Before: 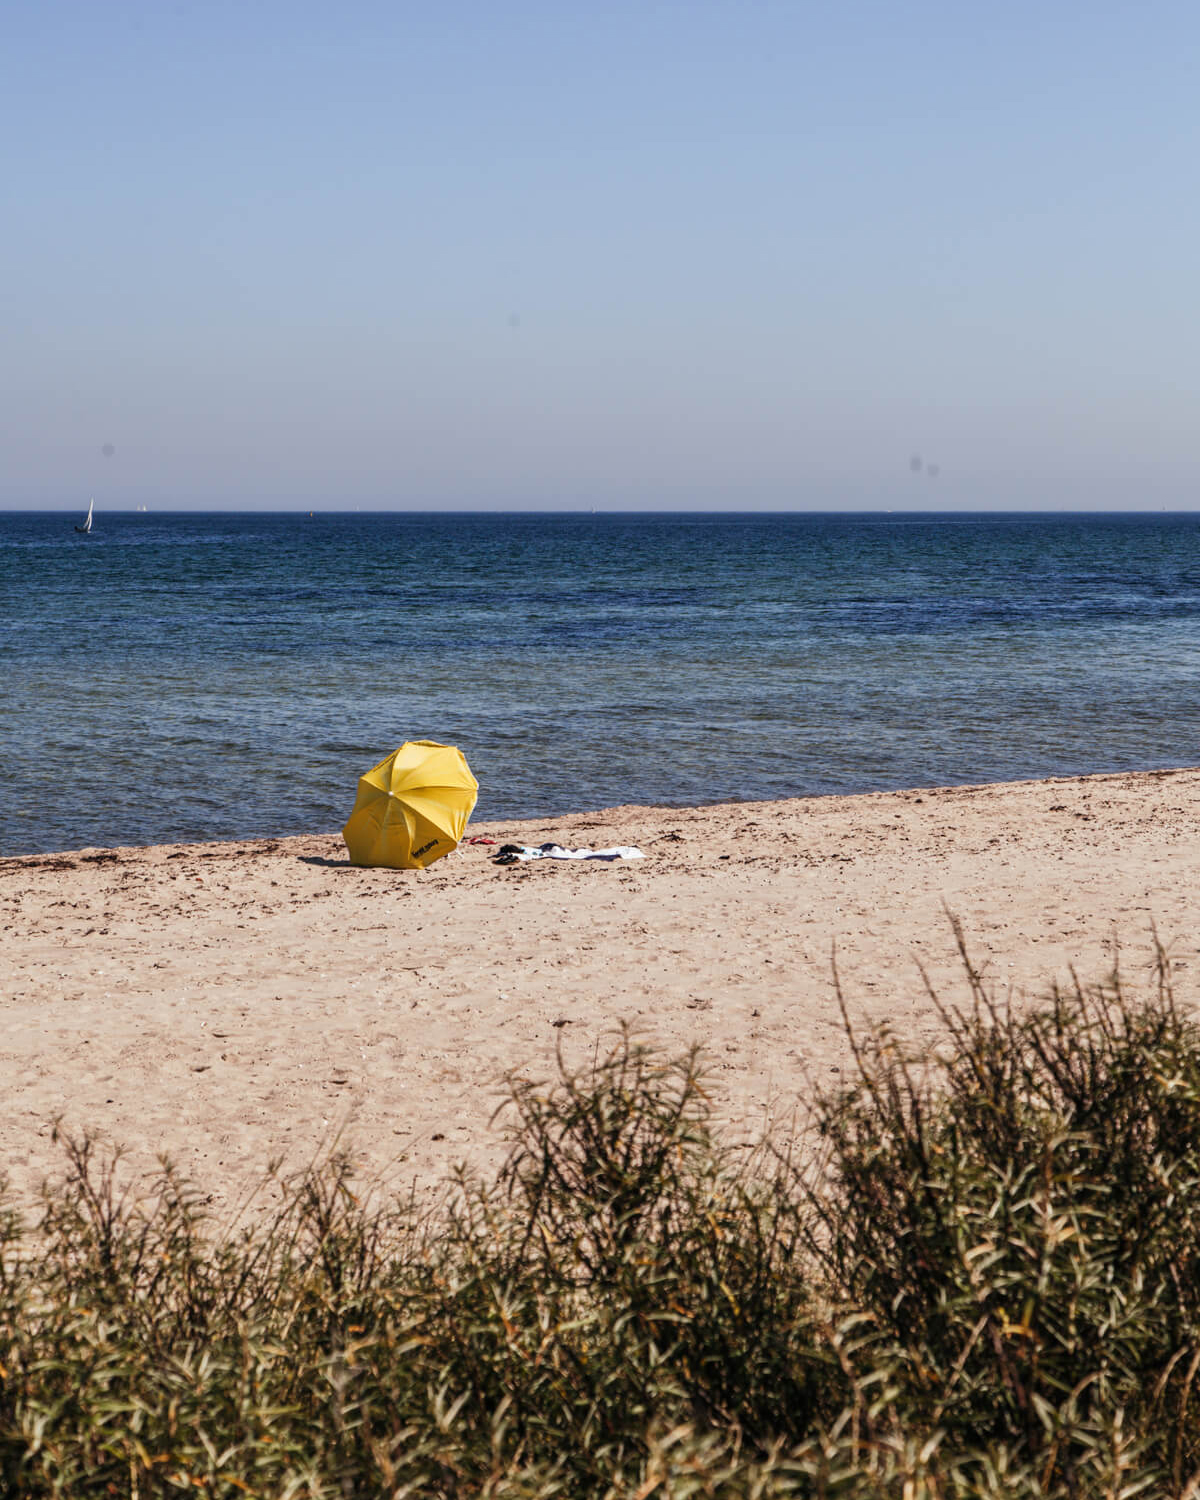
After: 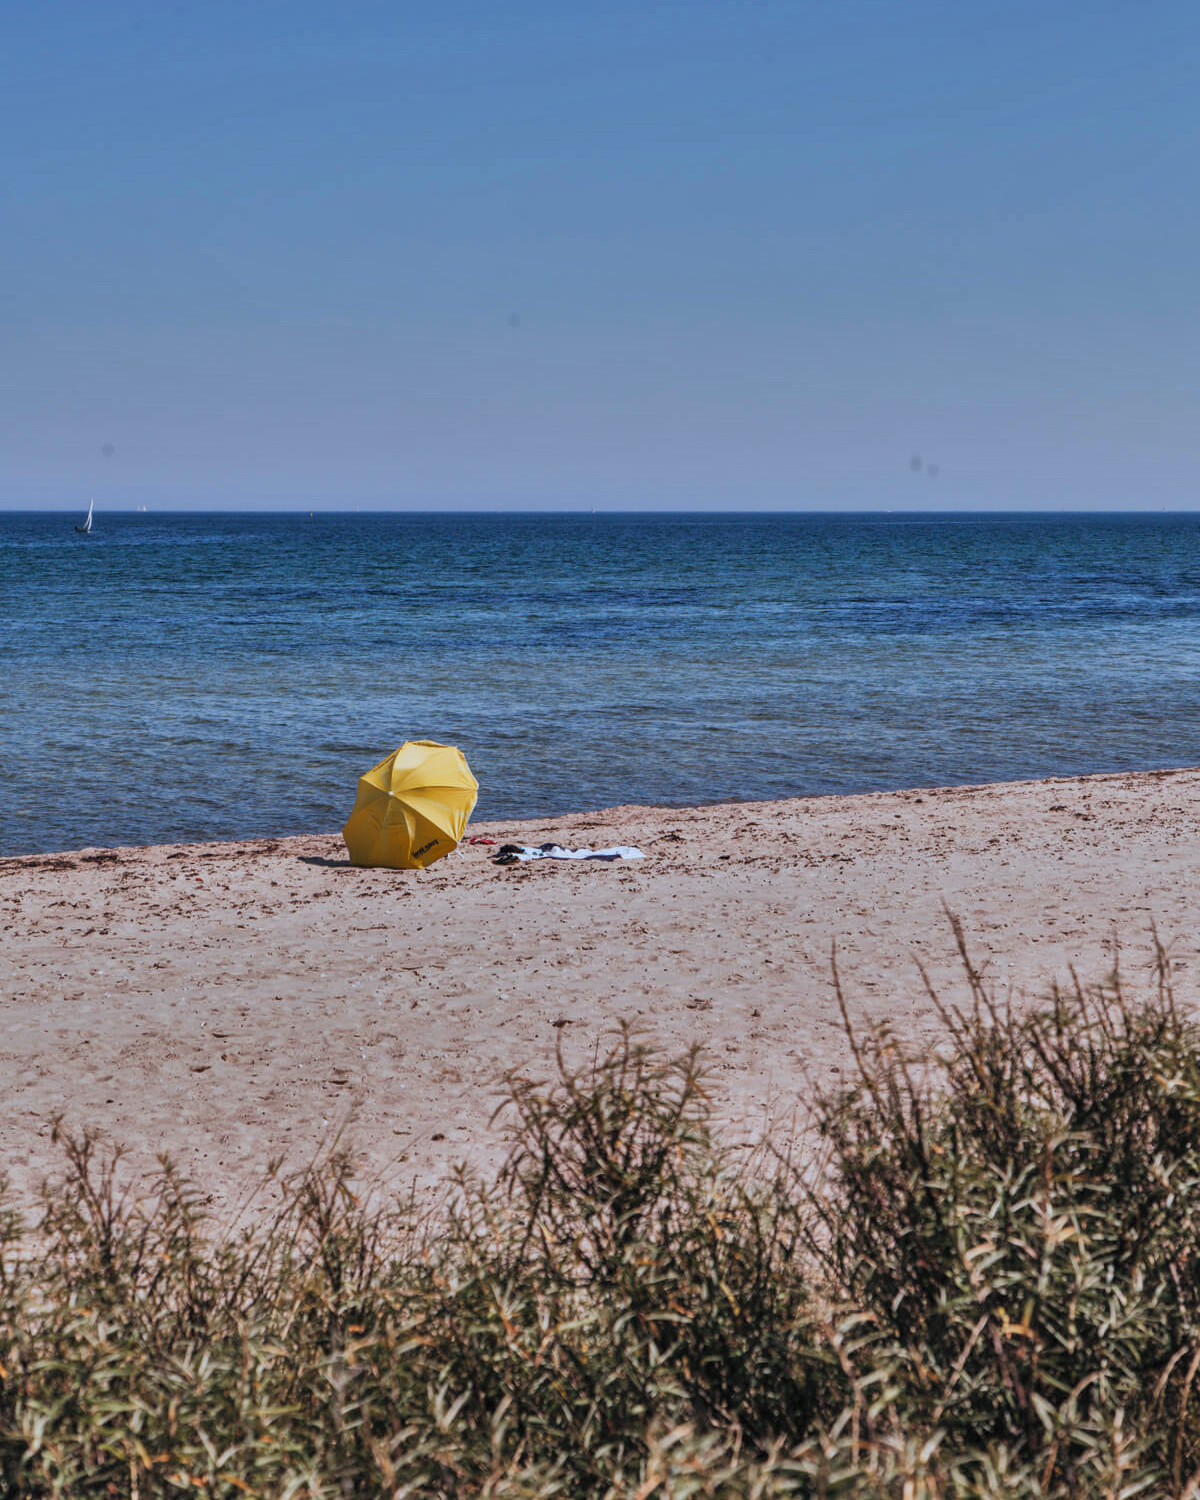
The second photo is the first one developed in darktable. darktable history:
color correction: highlights a* -2.24, highlights b* -18.1
shadows and highlights: shadows 80.73, white point adjustment -9.07, highlights -61.46, soften with gaussian
contrast brightness saturation: brightness 0.13
